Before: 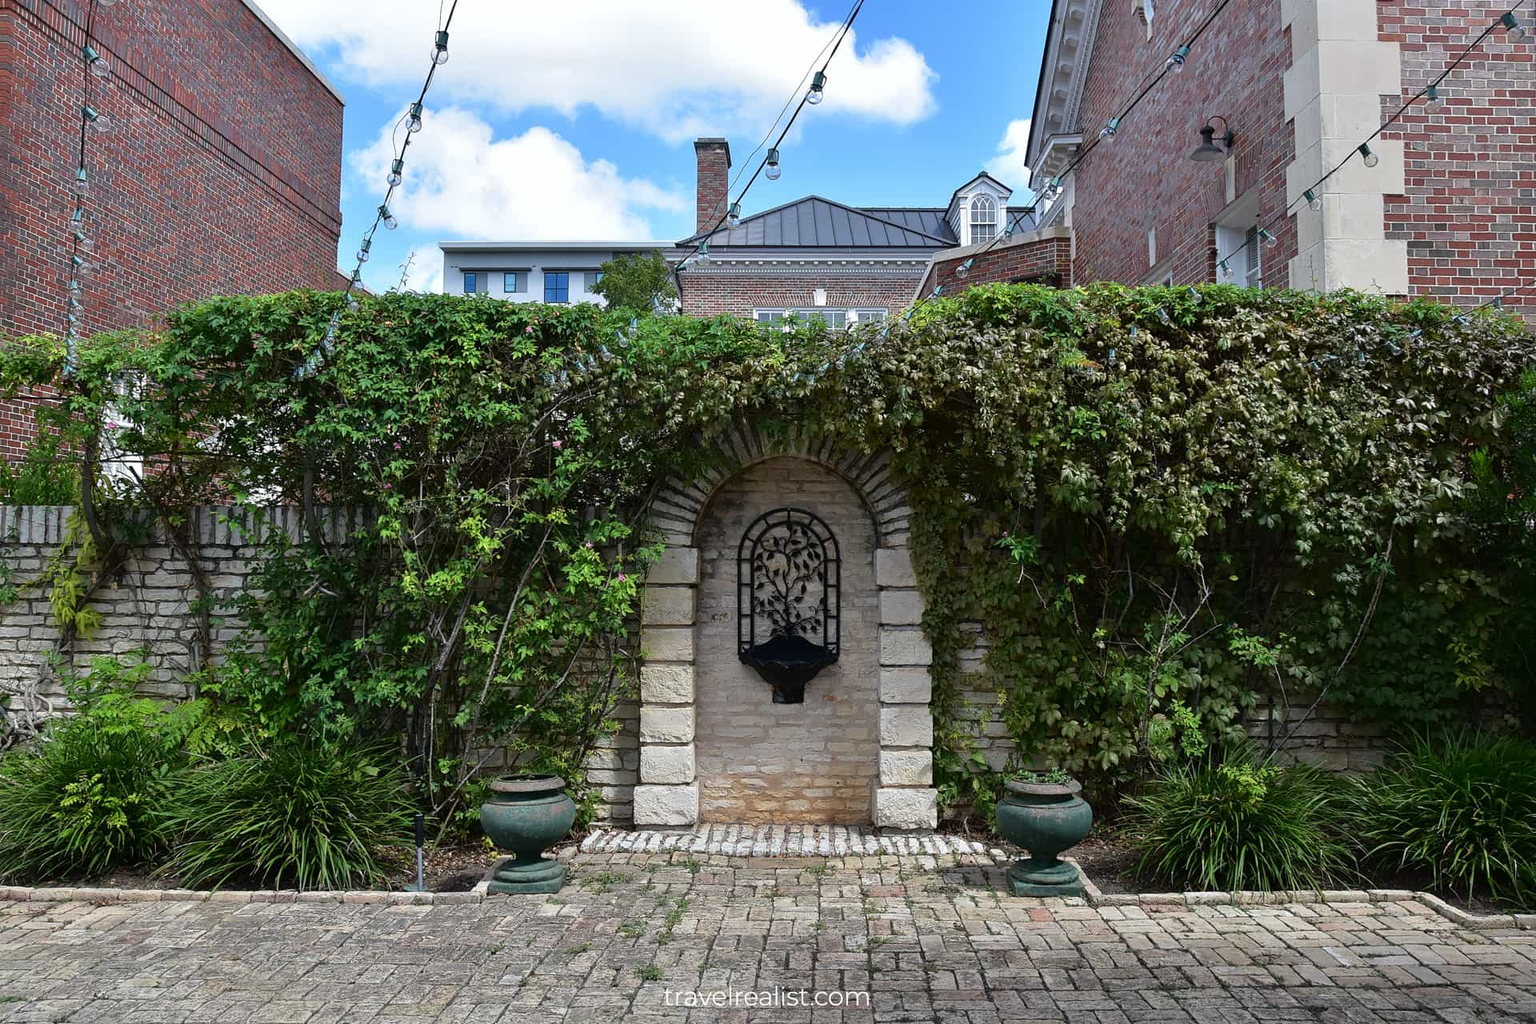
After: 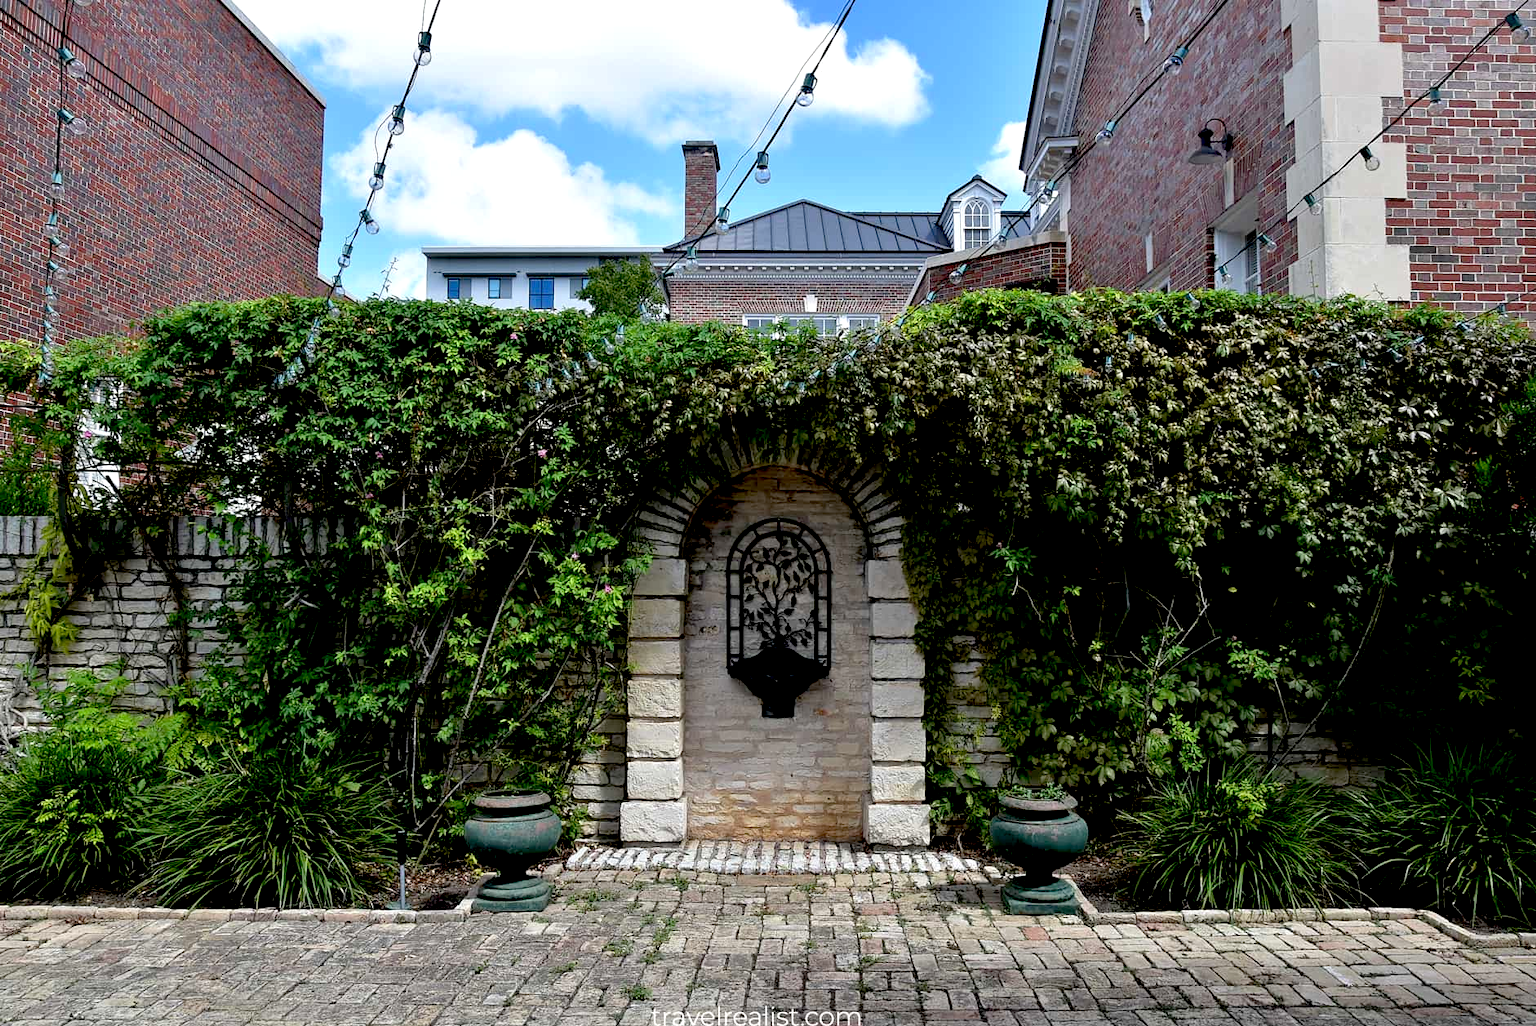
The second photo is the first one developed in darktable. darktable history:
crop: left 1.705%, right 0.268%, bottom 1.678%
exposure: black level correction 0.024, exposure 0.185 EV, compensate exposure bias true, compensate highlight preservation false
